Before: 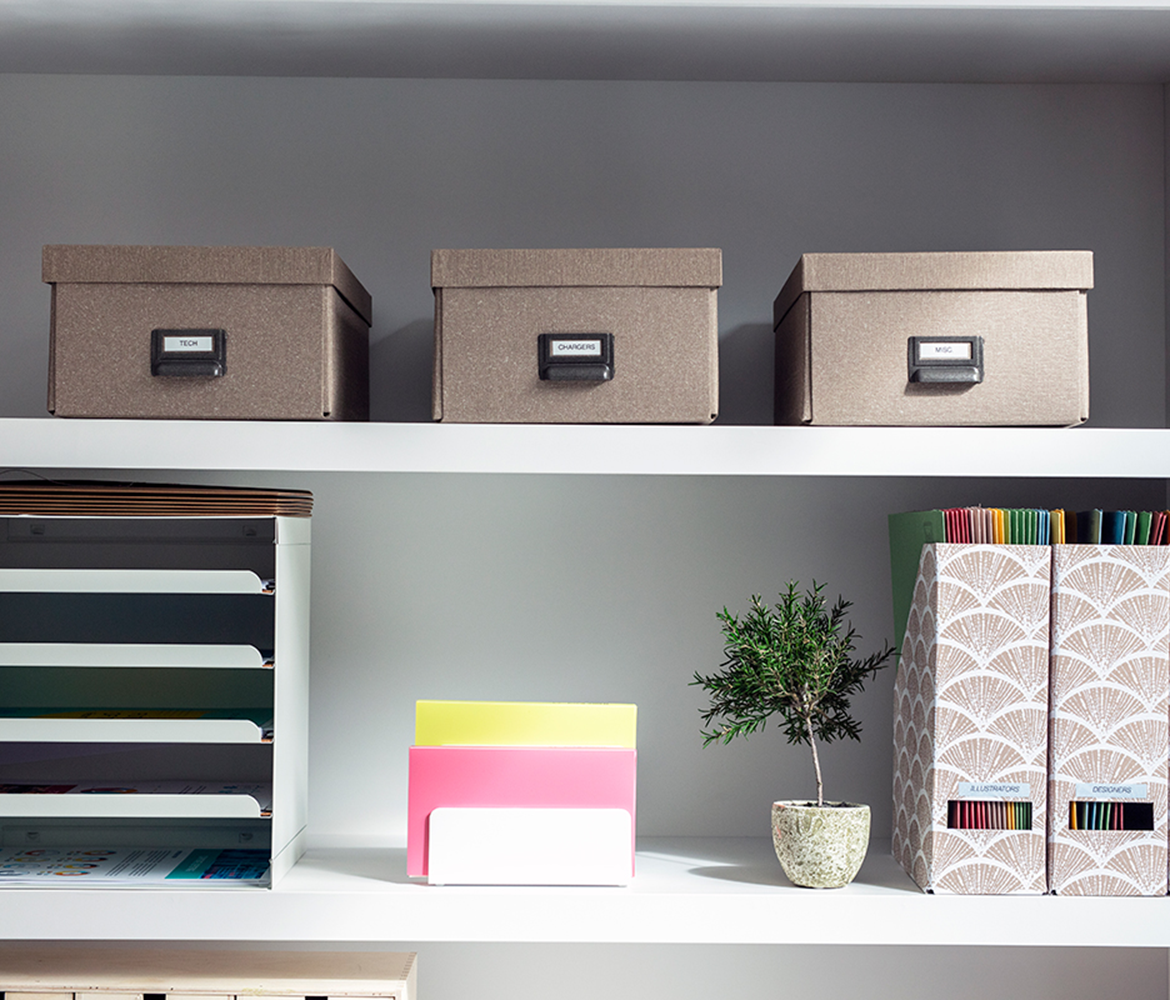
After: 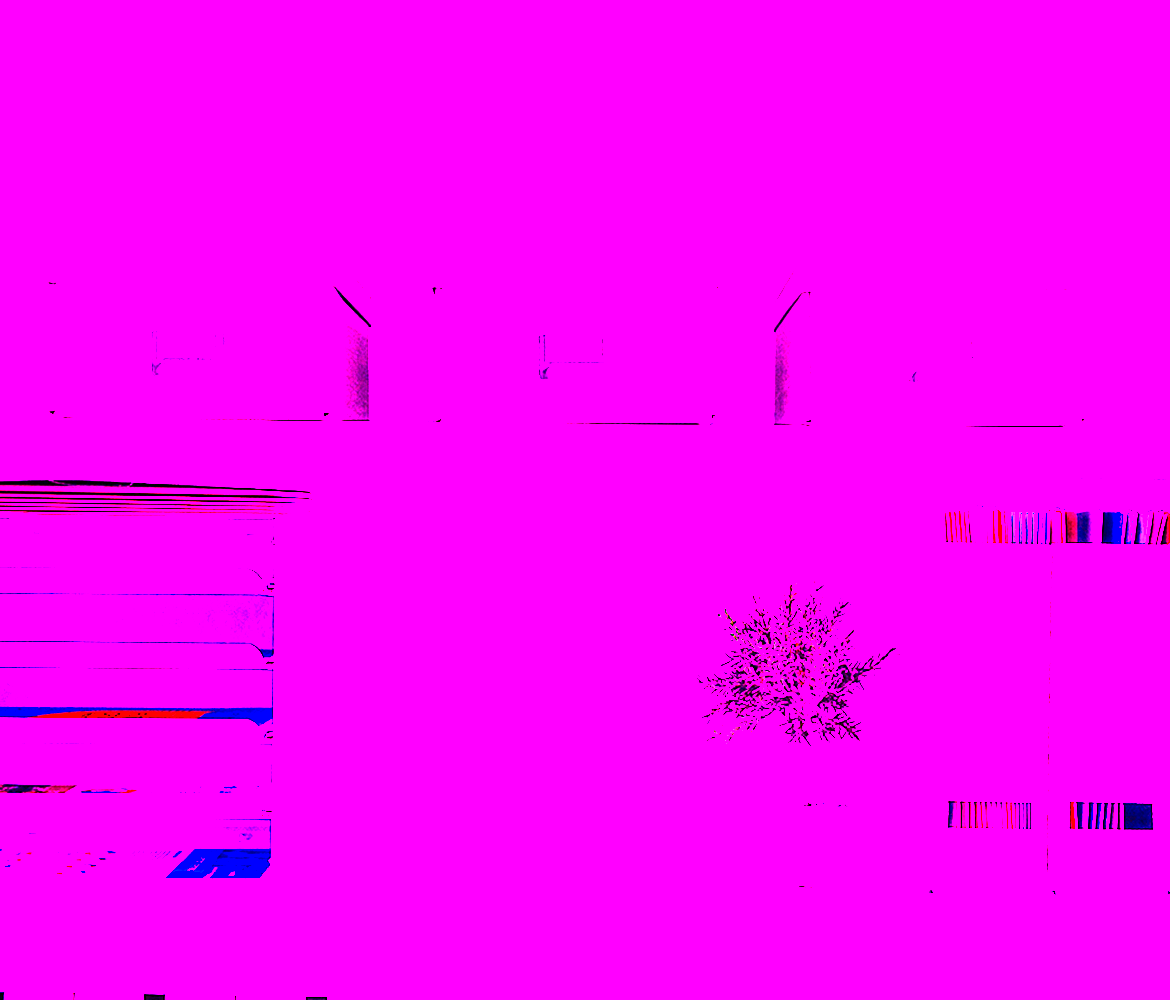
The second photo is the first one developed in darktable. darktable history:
rgb levels: preserve colors max RGB
white balance: red 8, blue 8
exposure: exposure 0.515 EV, compensate highlight preservation false
contrast brightness saturation: contrast 0.24, brightness -0.24, saturation 0.14
